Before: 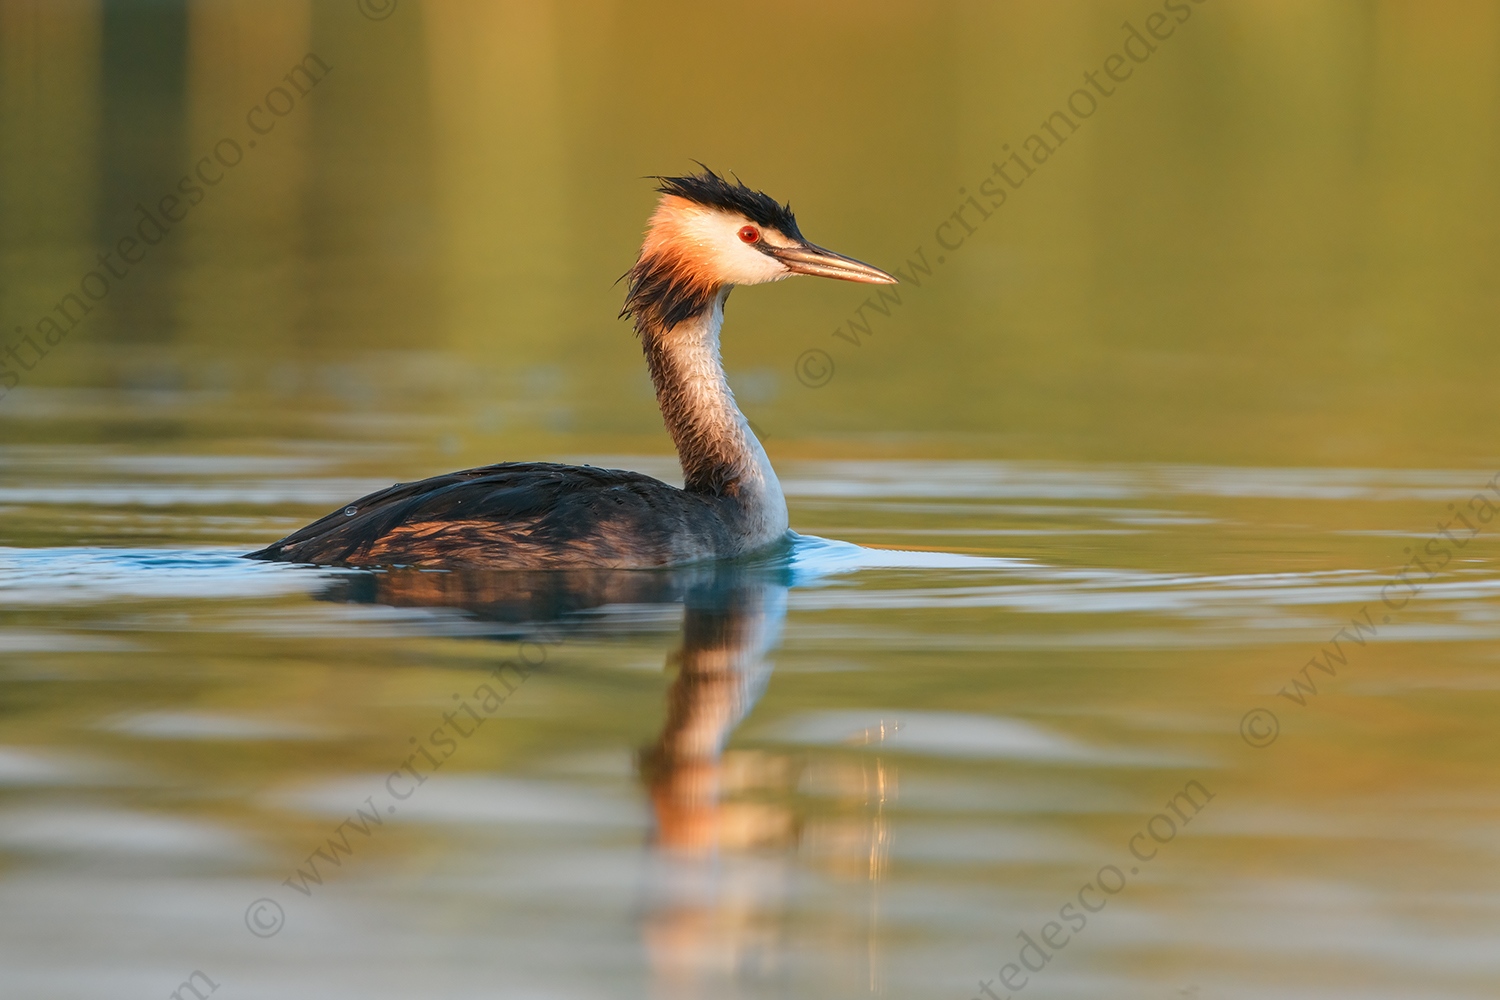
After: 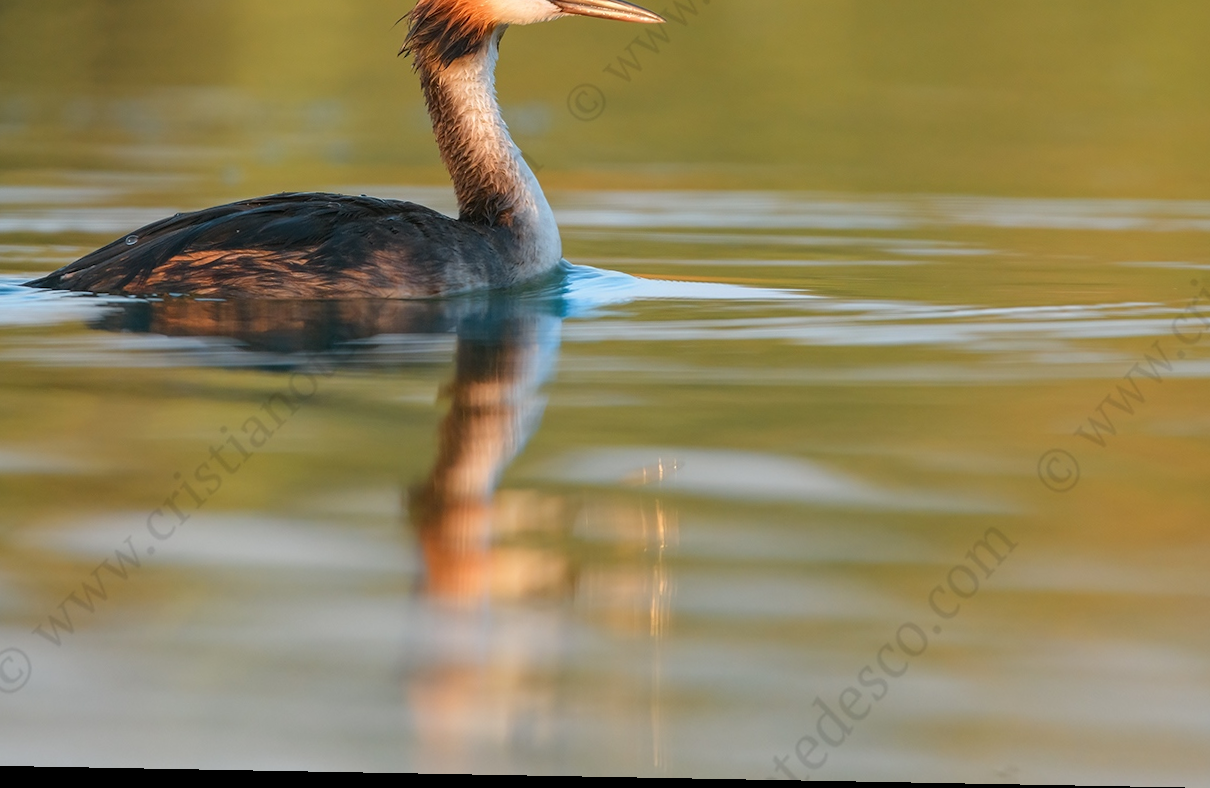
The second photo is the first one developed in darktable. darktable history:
crop: left 16.871%, top 22.857%, right 9.116%
rotate and perspective: rotation 0.128°, lens shift (vertical) -0.181, lens shift (horizontal) -0.044, shear 0.001, automatic cropping off
